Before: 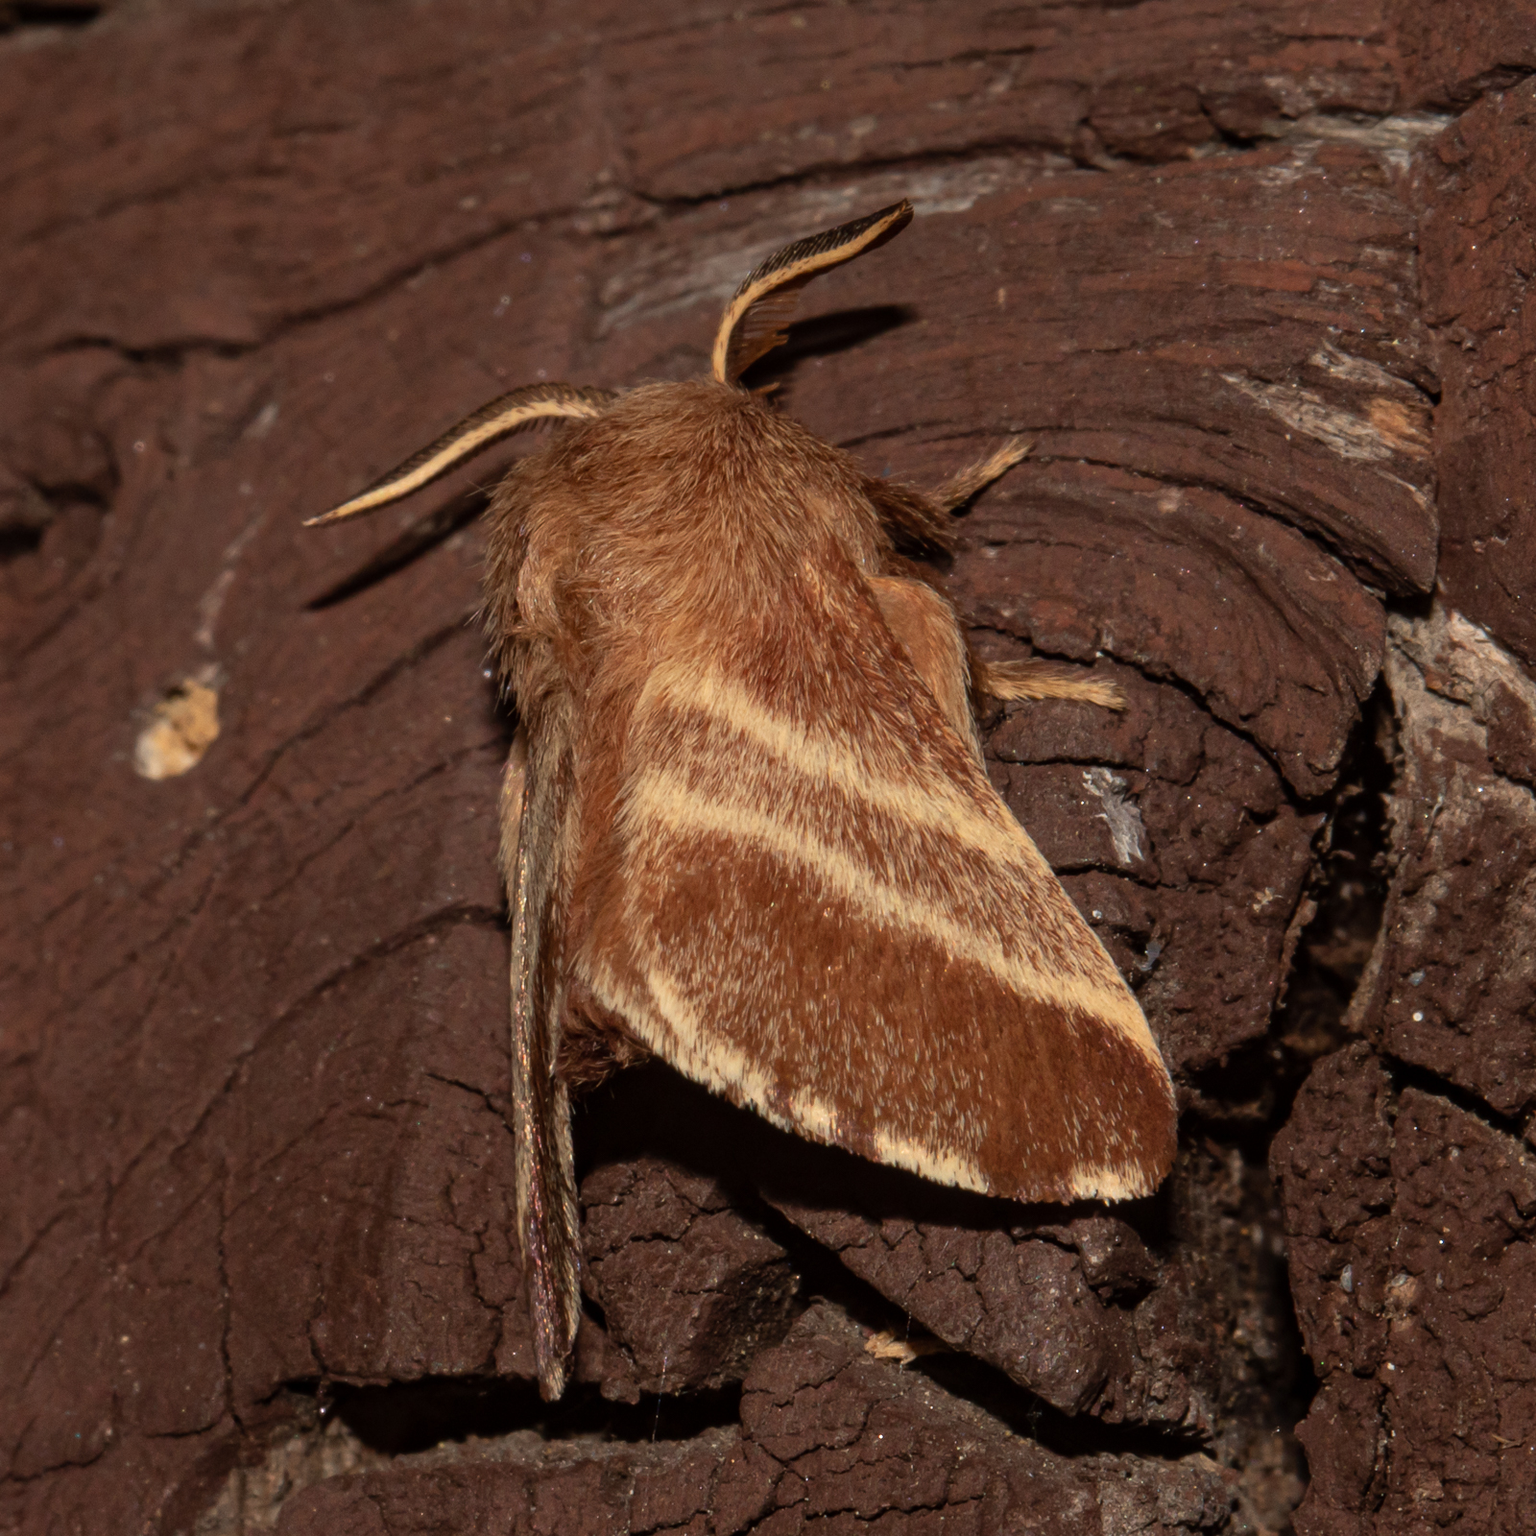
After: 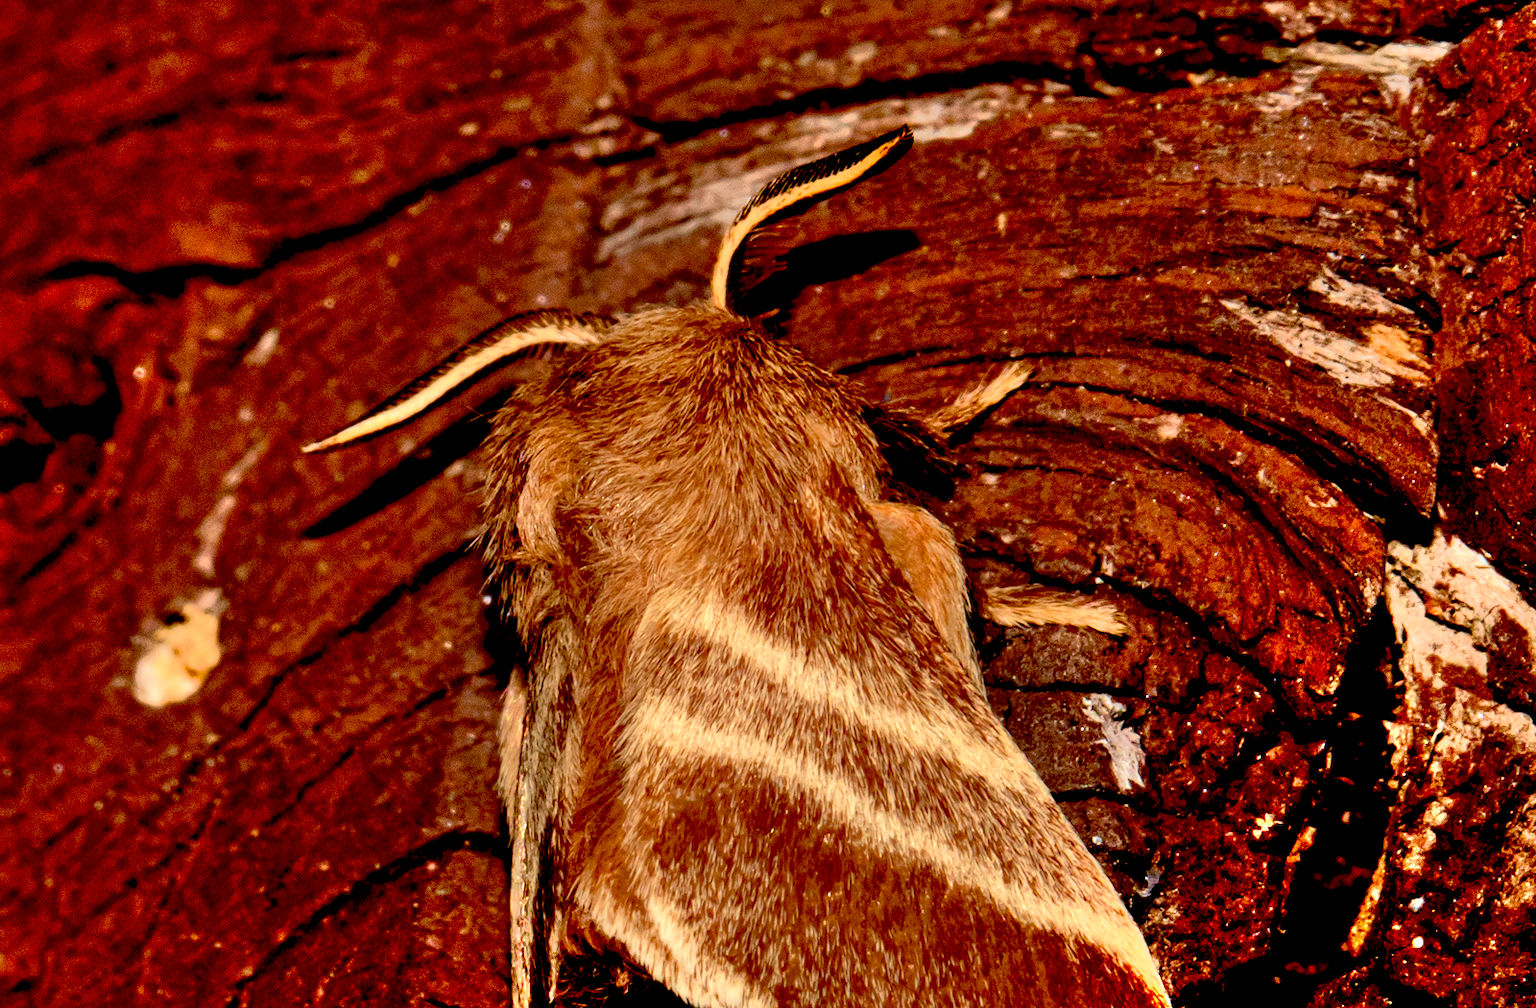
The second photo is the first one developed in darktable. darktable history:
crop and rotate: top 4.848%, bottom 29.503%
exposure: black level correction 0.04, exposure 0.5 EV, compensate highlight preservation false
shadows and highlights: soften with gaussian
local contrast: highlights 100%, shadows 100%, detail 120%, midtone range 0.2
velvia: on, module defaults
